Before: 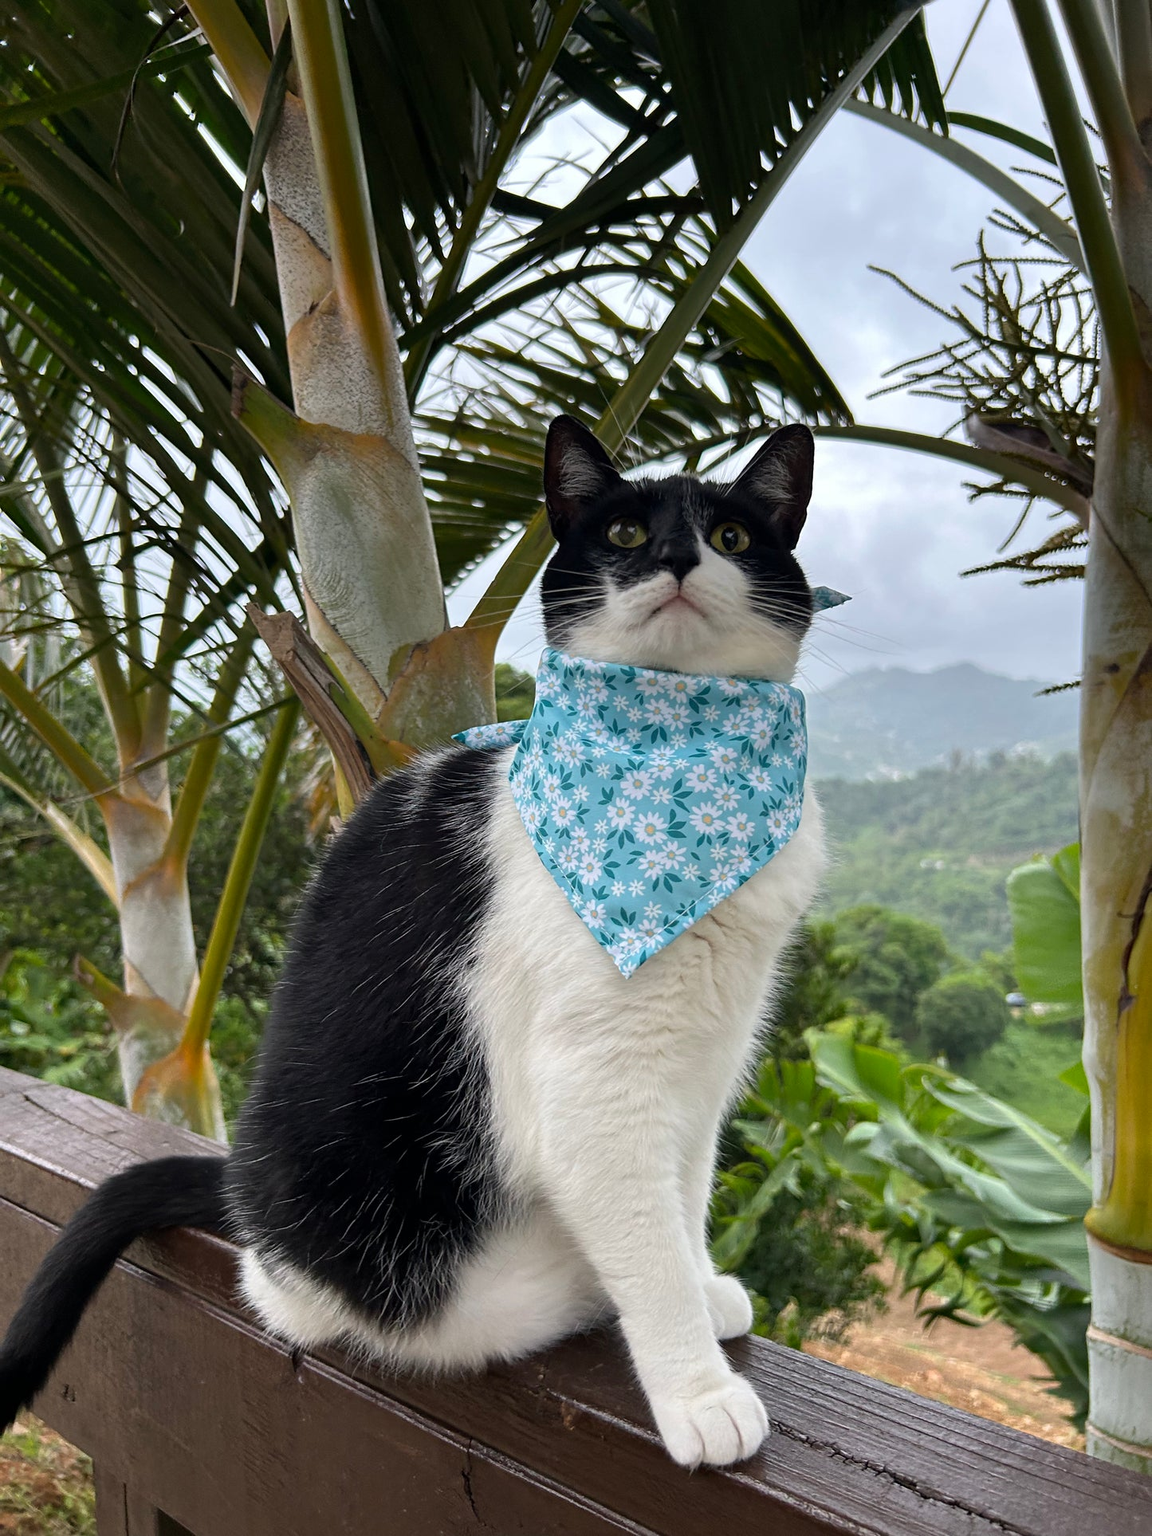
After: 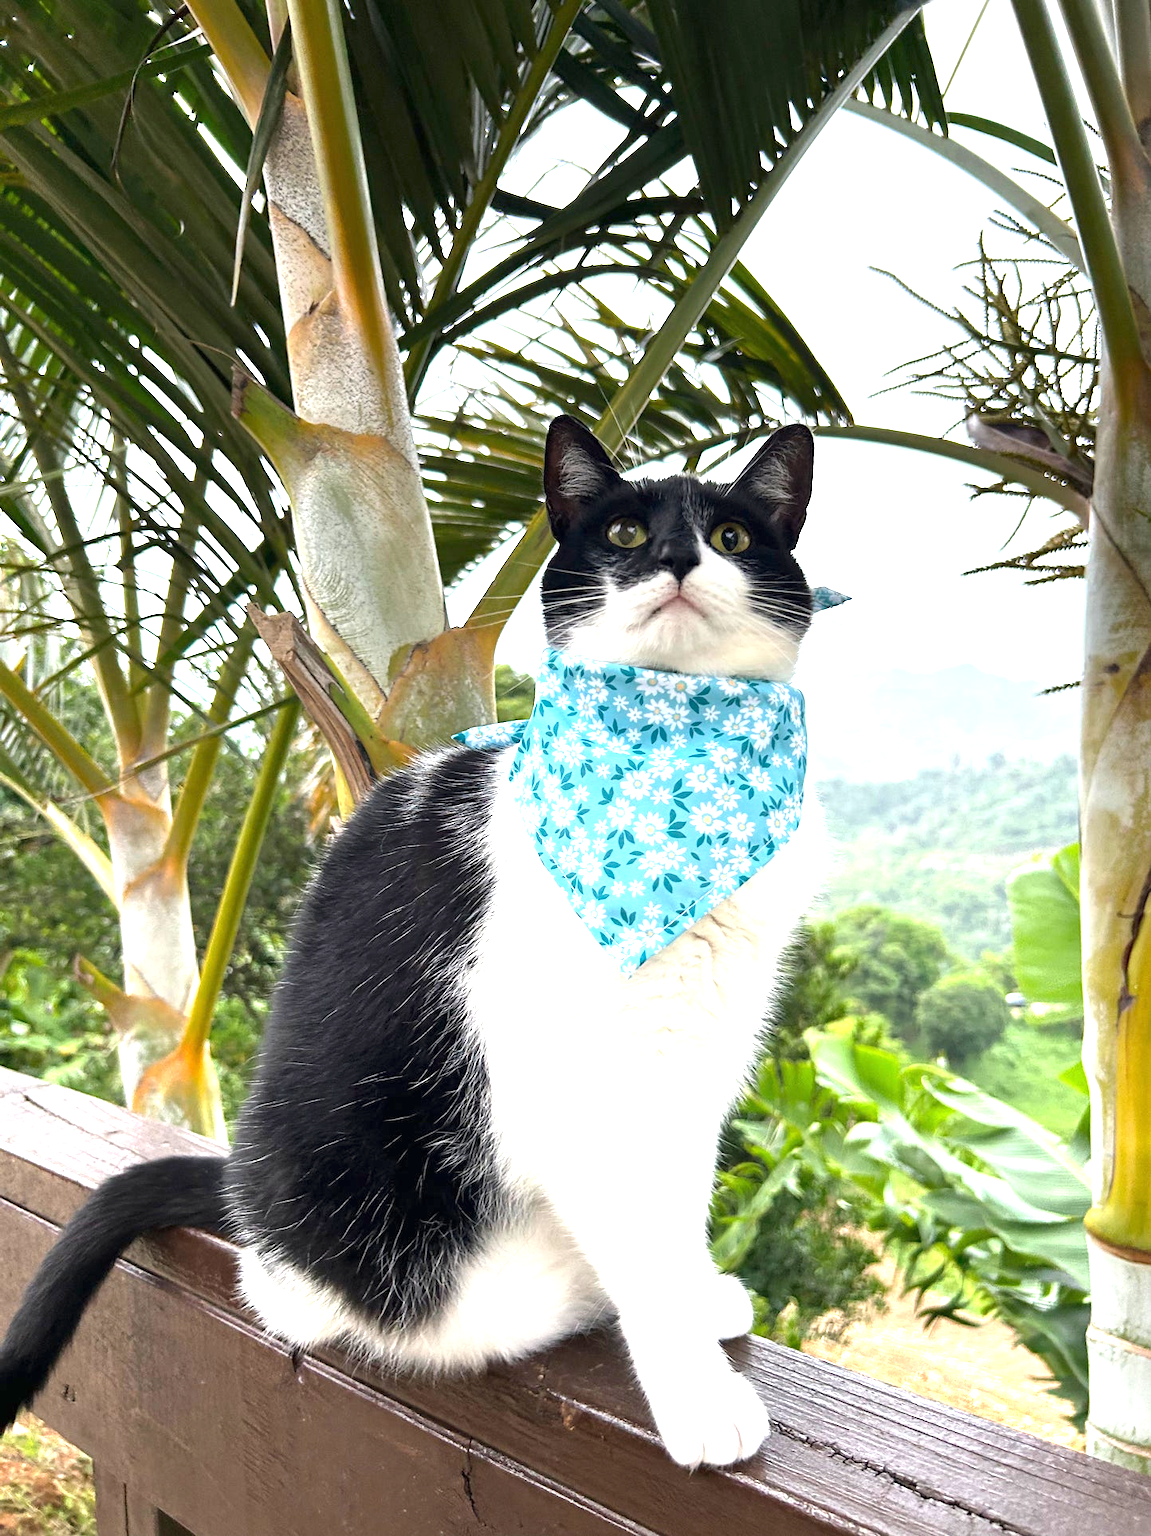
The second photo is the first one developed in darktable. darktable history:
color zones: curves: ch0 [(0, 0.5) (0.143, 0.5) (0.286, 0.5) (0.429, 0.495) (0.571, 0.437) (0.714, 0.44) (0.857, 0.496) (1, 0.5)]
exposure: black level correction 0, exposure 1.584 EV, compensate exposure bias true, compensate highlight preservation false
